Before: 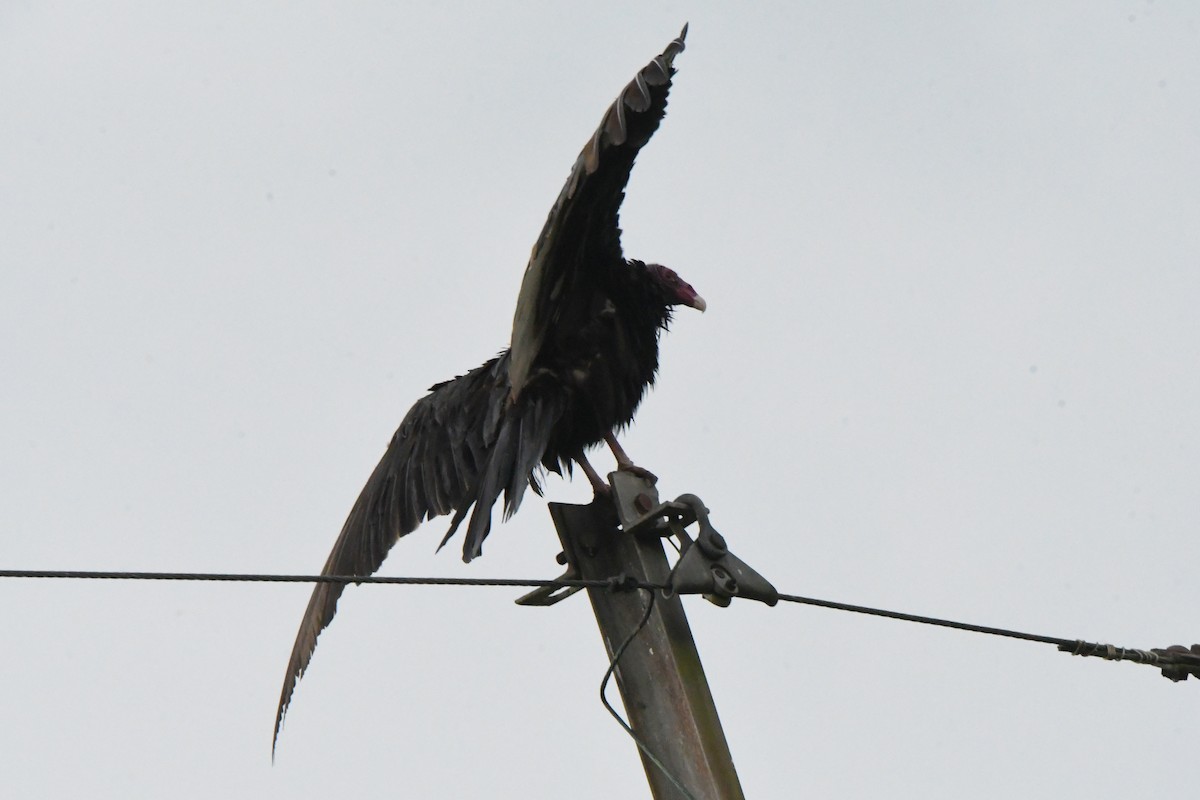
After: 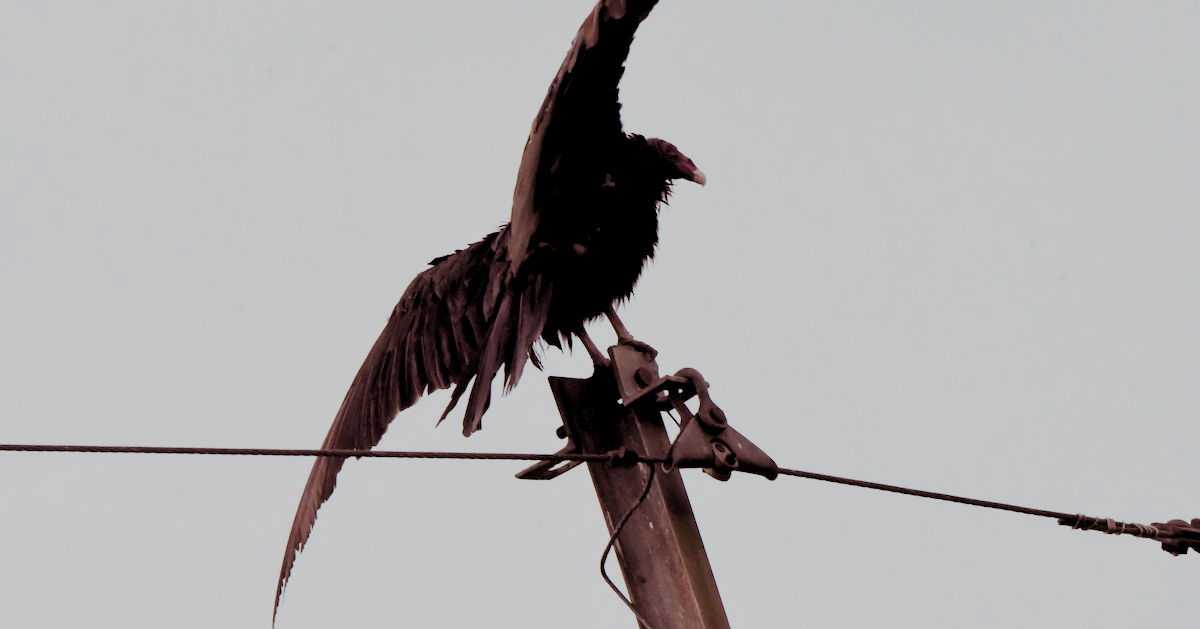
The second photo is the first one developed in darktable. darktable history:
rgb levels: preserve colors sum RGB, levels [[0.038, 0.433, 0.934], [0, 0.5, 1], [0, 0.5, 1]]
sigmoid: skew -0.2, preserve hue 0%, red attenuation 0.1, red rotation 0.035, green attenuation 0.1, green rotation -0.017, blue attenuation 0.15, blue rotation -0.052, base primaries Rec2020
crop and rotate: top 15.774%, bottom 5.506%
split-toning: on, module defaults
